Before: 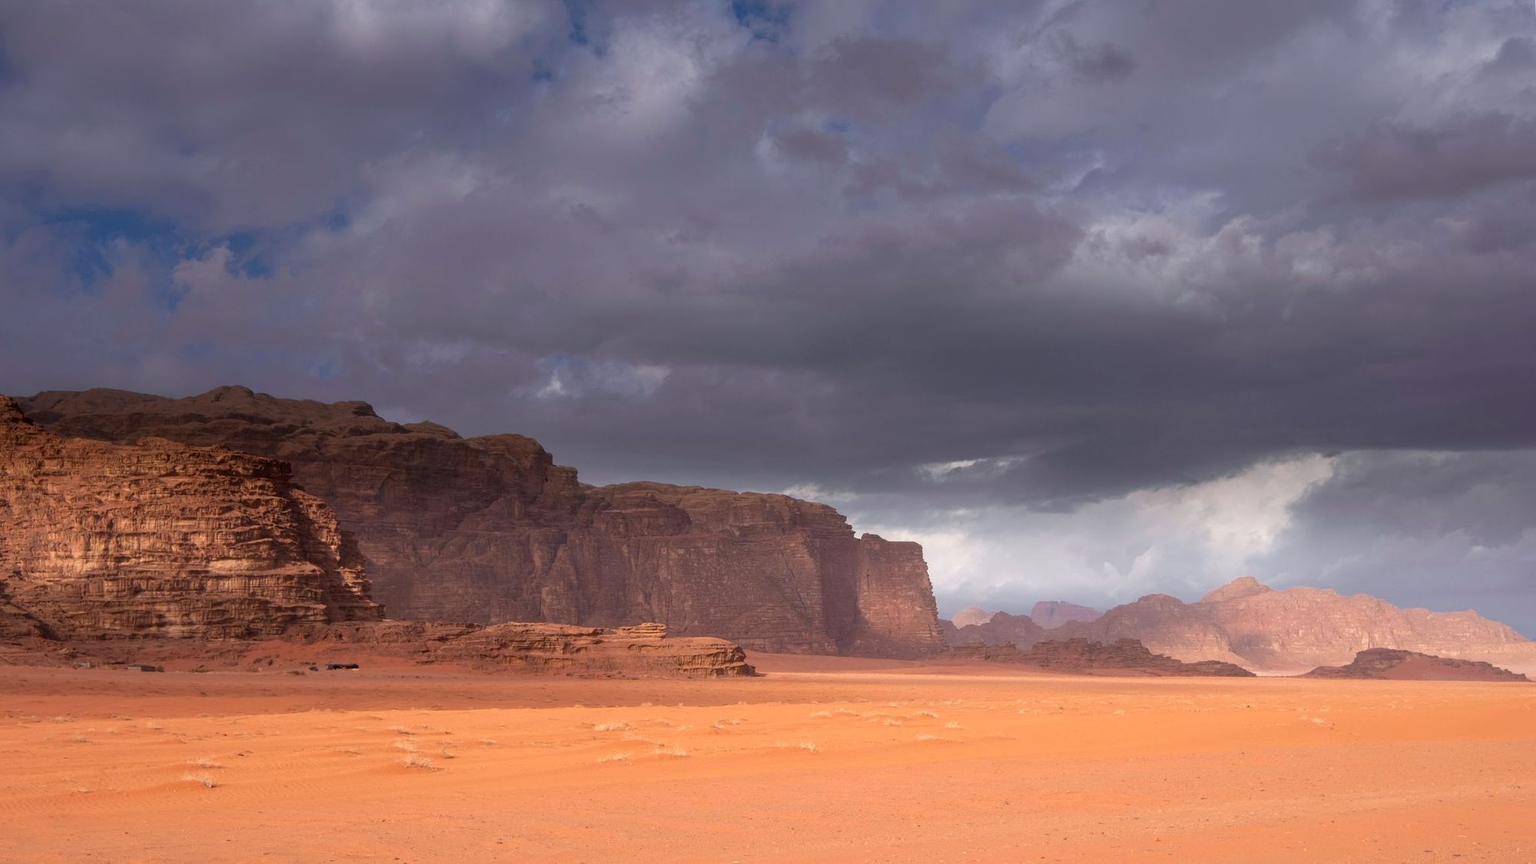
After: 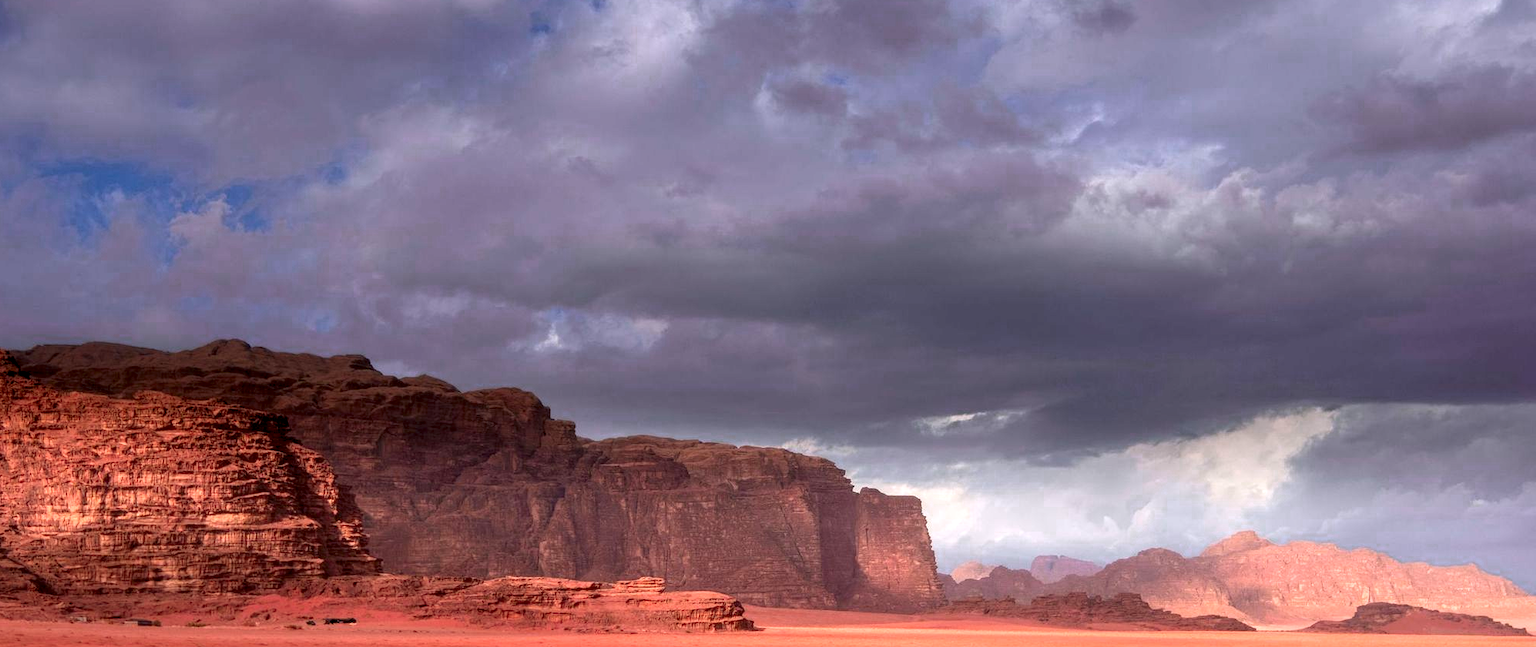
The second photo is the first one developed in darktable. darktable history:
local contrast: highlights 27%, detail 150%
crop: left 0.257%, top 5.538%, bottom 19.767%
color zones: curves: ch0 [(0.473, 0.374) (0.742, 0.784)]; ch1 [(0.354, 0.737) (0.742, 0.705)]; ch2 [(0.318, 0.421) (0.758, 0.532)]
